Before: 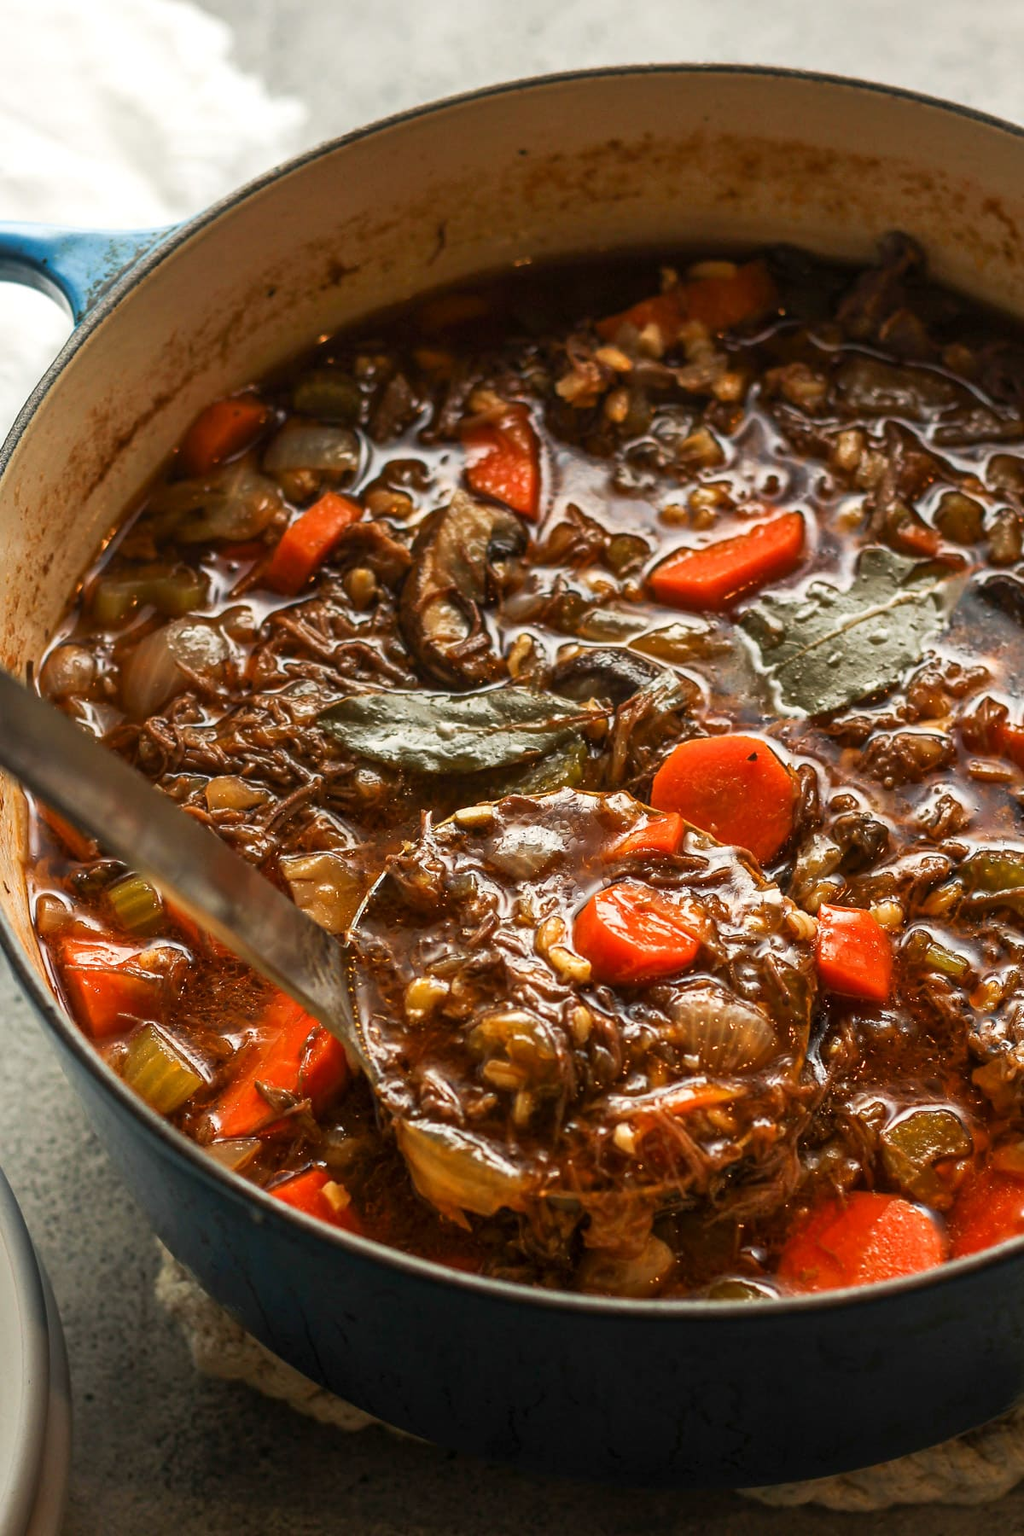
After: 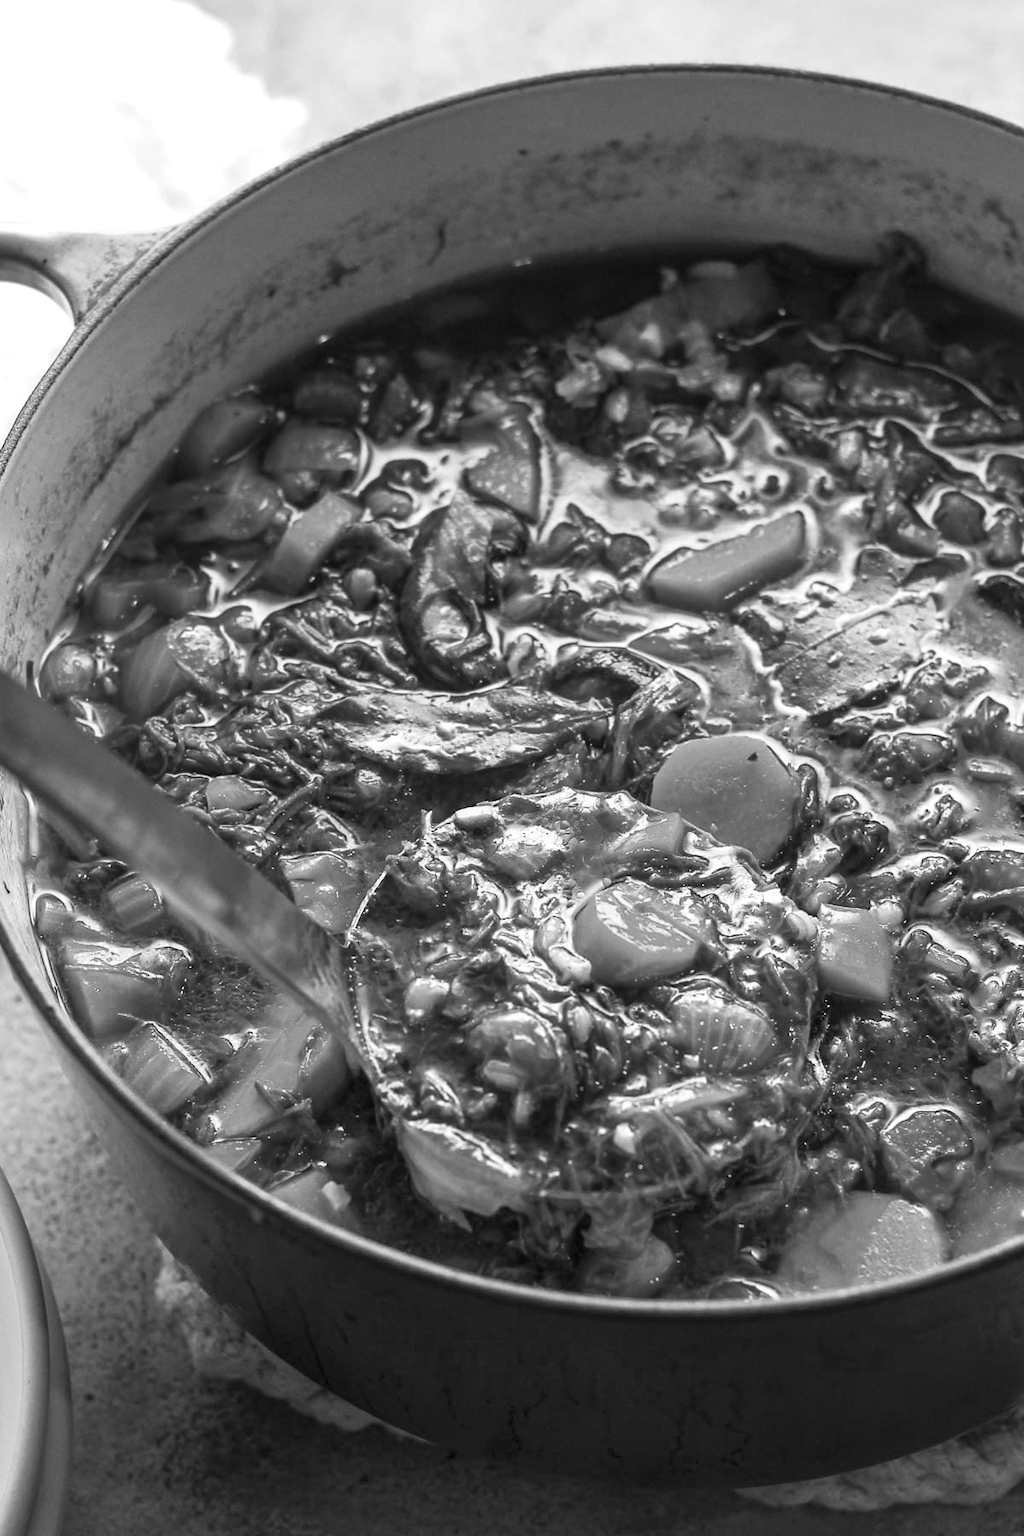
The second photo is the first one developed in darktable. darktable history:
contrast brightness saturation: contrast 0.07, brightness 0.08, saturation 0.18
monochrome: on, module defaults
grain: coarseness 0.09 ISO, strength 10%
exposure: exposure 0.207 EV, compensate highlight preservation false
shadows and highlights: shadows 62.66, white point adjustment 0.37, highlights -34.44, compress 83.82%
